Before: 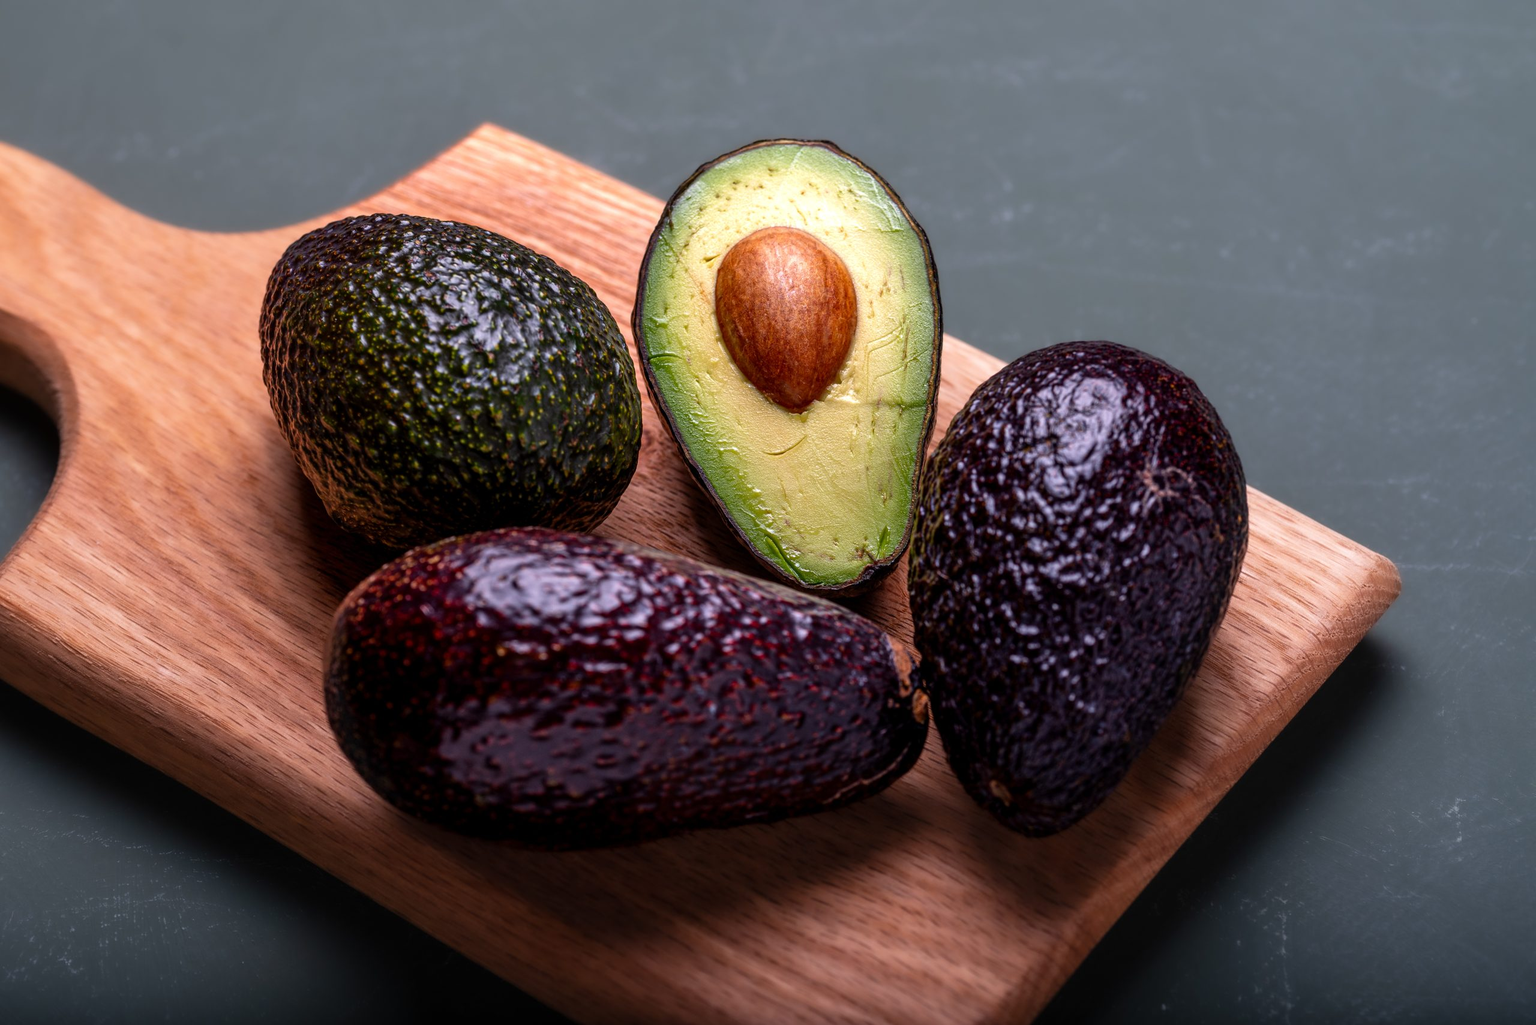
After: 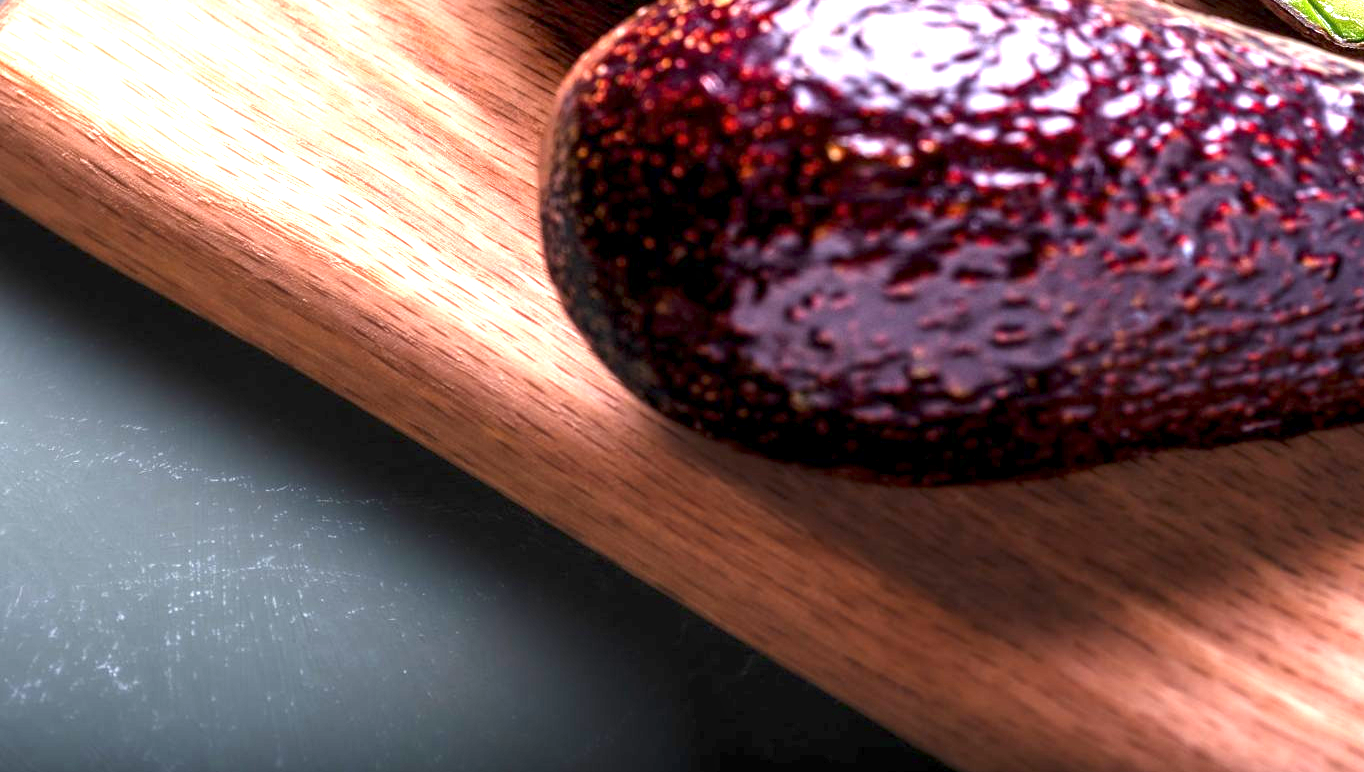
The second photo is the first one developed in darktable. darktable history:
crop and rotate: top 54.605%, right 46.699%, bottom 0.222%
local contrast: highlights 107%, shadows 99%, detail 119%, midtone range 0.2
exposure: exposure 2.266 EV, compensate exposure bias true, compensate highlight preservation false
